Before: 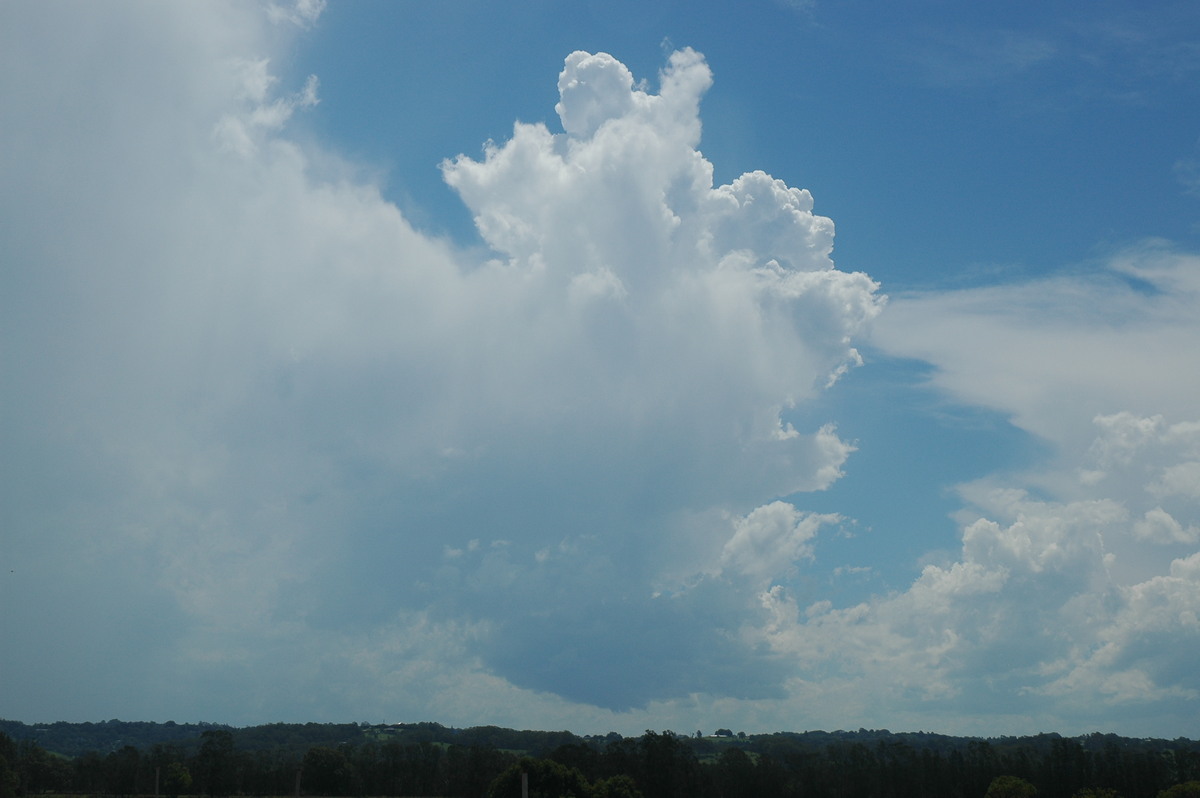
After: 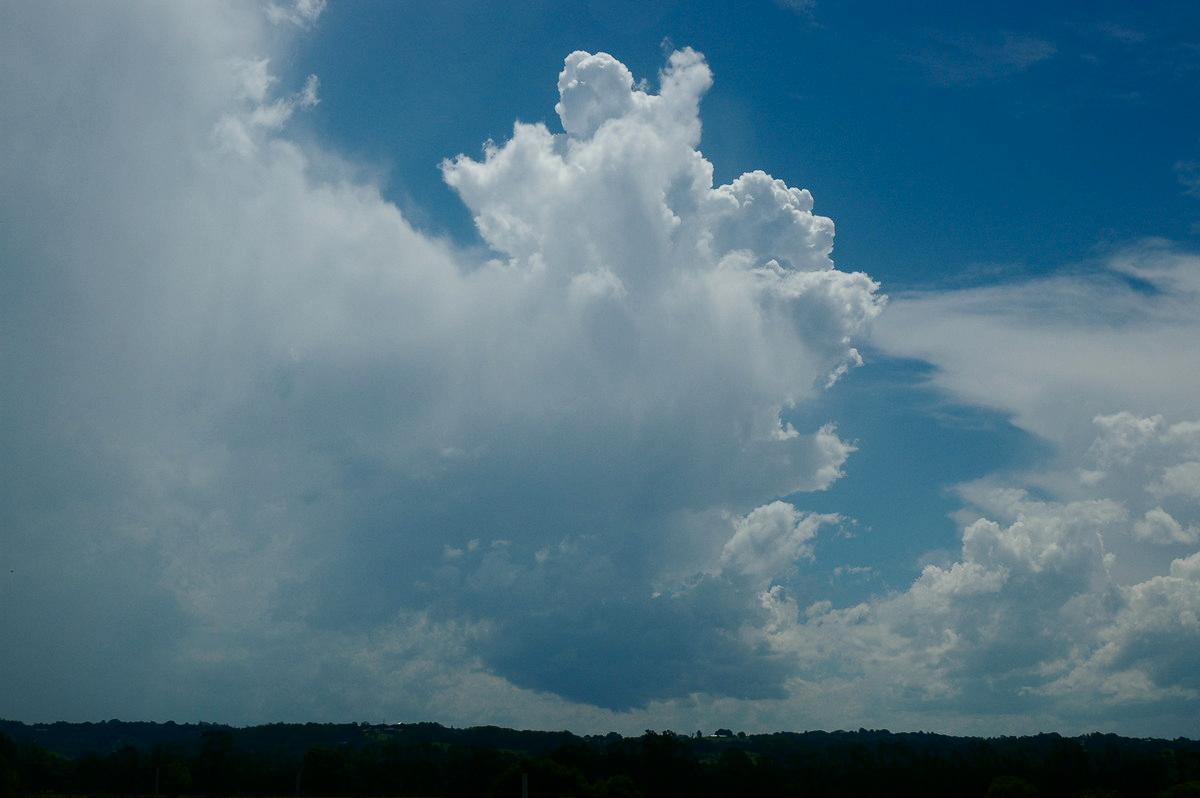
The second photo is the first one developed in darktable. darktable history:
contrast brightness saturation: contrast 0.187, brightness -0.236, saturation 0.11
